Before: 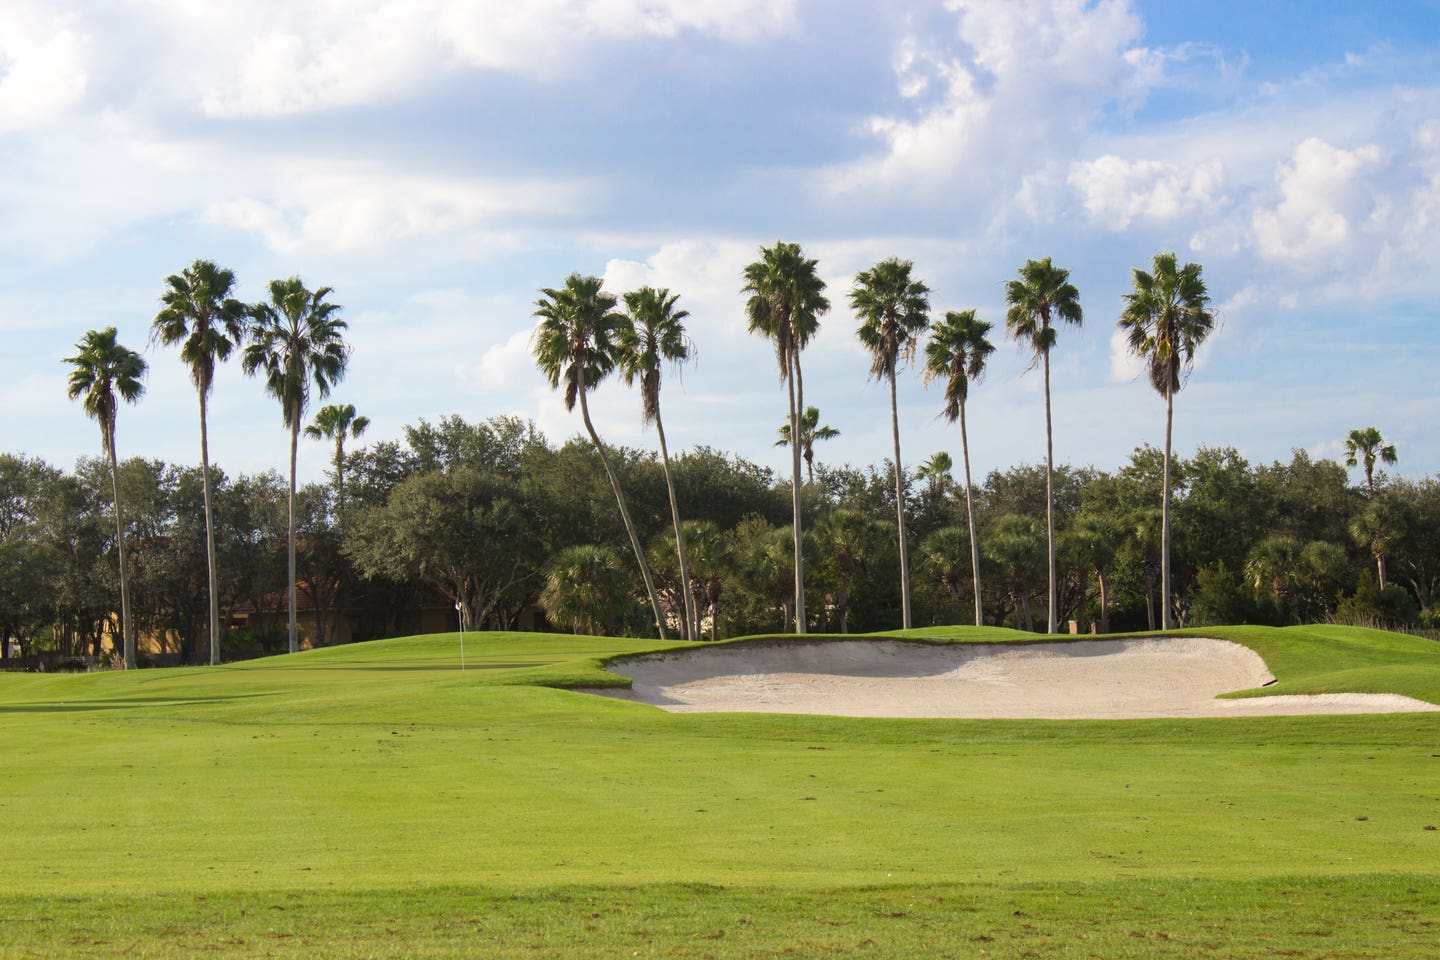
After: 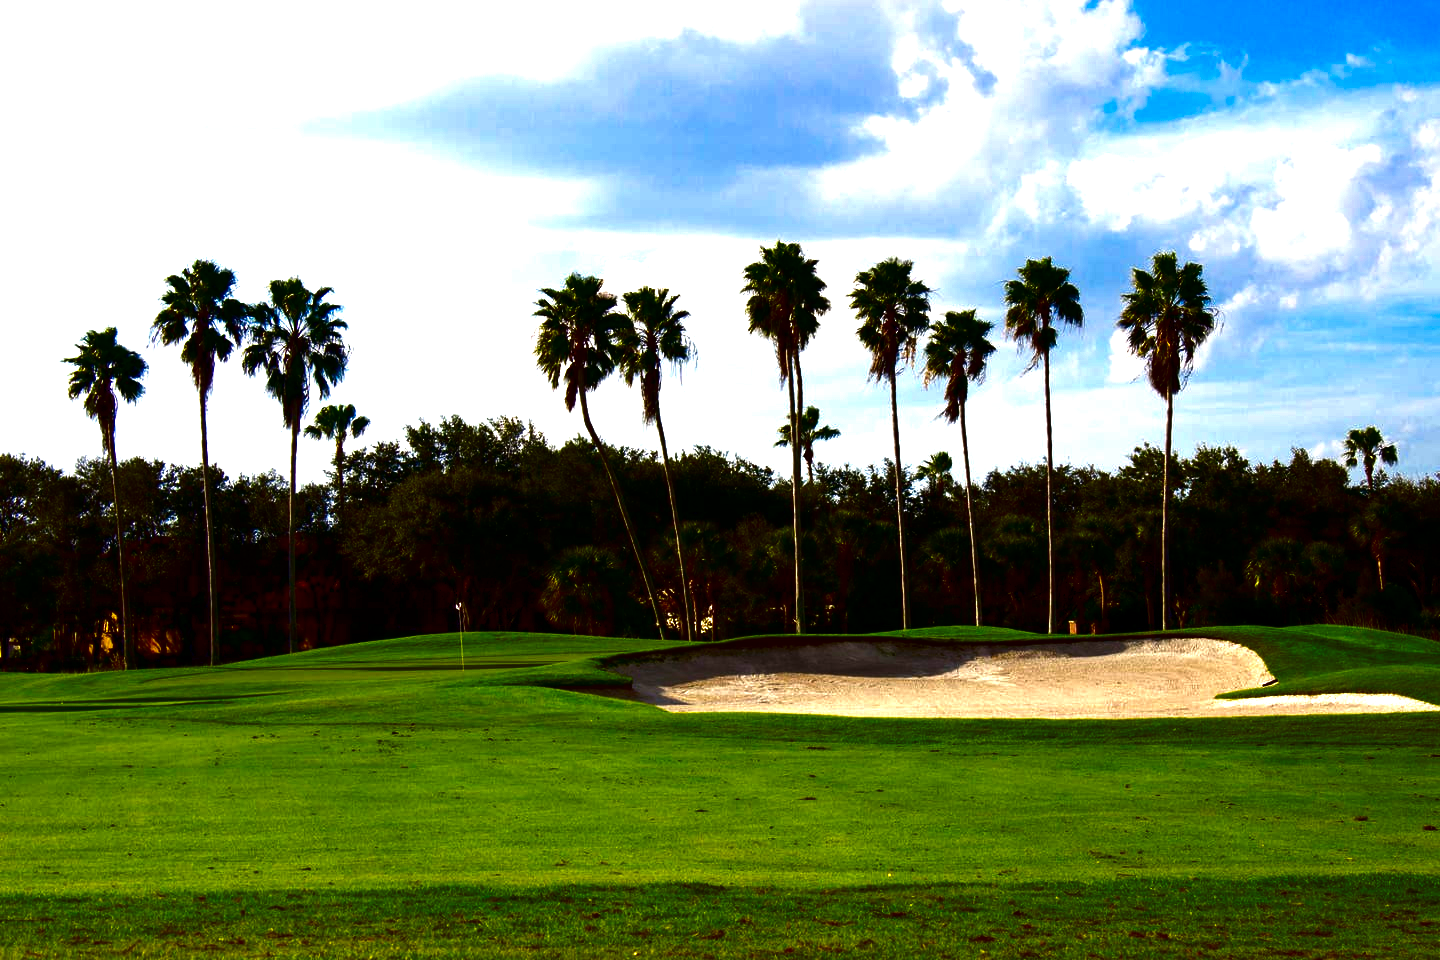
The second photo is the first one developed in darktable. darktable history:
tone equalizer: -8 EV -0.75 EV, -7 EV -0.7 EV, -6 EV -0.6 EV, -5 EV -0.4 EV, -3 EV 0.4 EV, -2 EV 0.6 EV, -1 EV 0.7 EV, +0 EV 0.75 EV, edges refinement/feathering 500, mask exposure compensation -1.57 EV, preserve details no
levels: levels [0, 0.492, 0.984]
contrast brightness saturation: brightness -1, saturation 1
